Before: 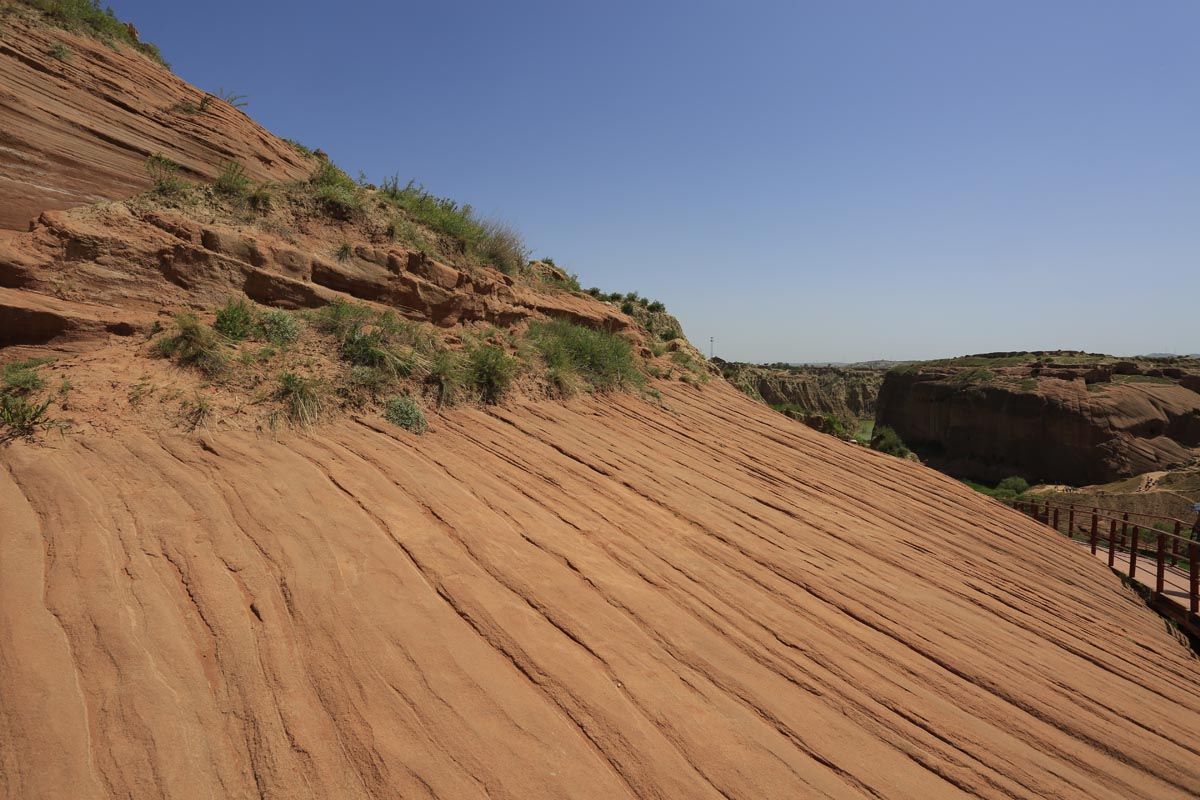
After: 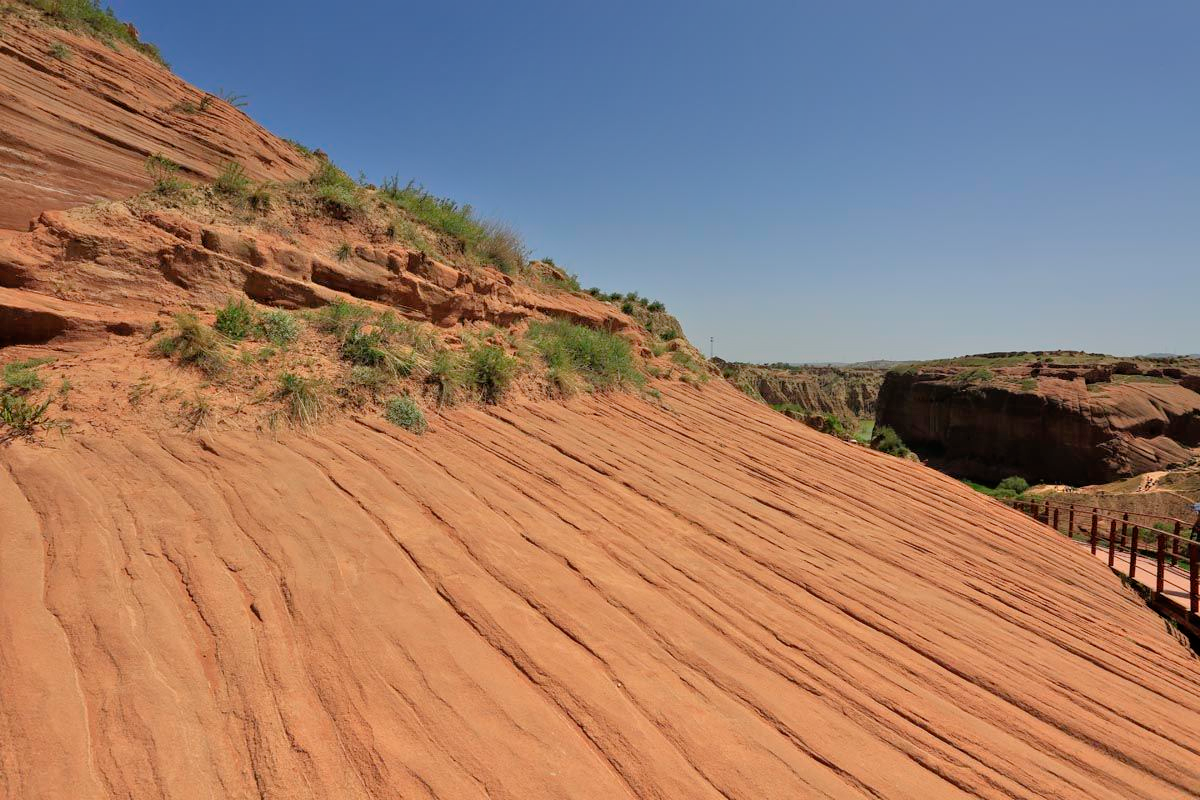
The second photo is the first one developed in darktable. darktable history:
tone equalizer: -7 EV 0.15 EV, -6 EV 0.6 EV, -5 EV 1.15 EV, -4 EV 1.33 EV, -3 EV 1.15 EV, -2 EV 0.6 EV, -1 EV 0.15 EV, mask exposure compensation -0.5 EV
graduated density: on, module defaults
